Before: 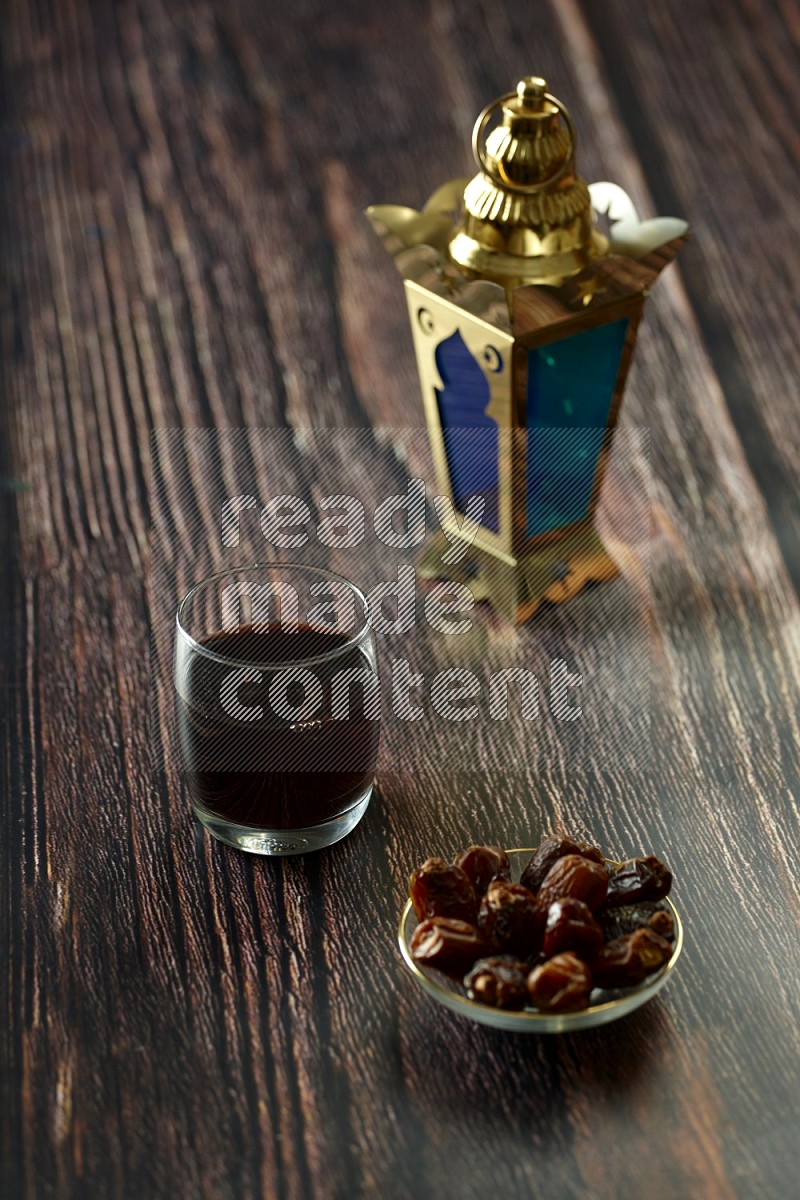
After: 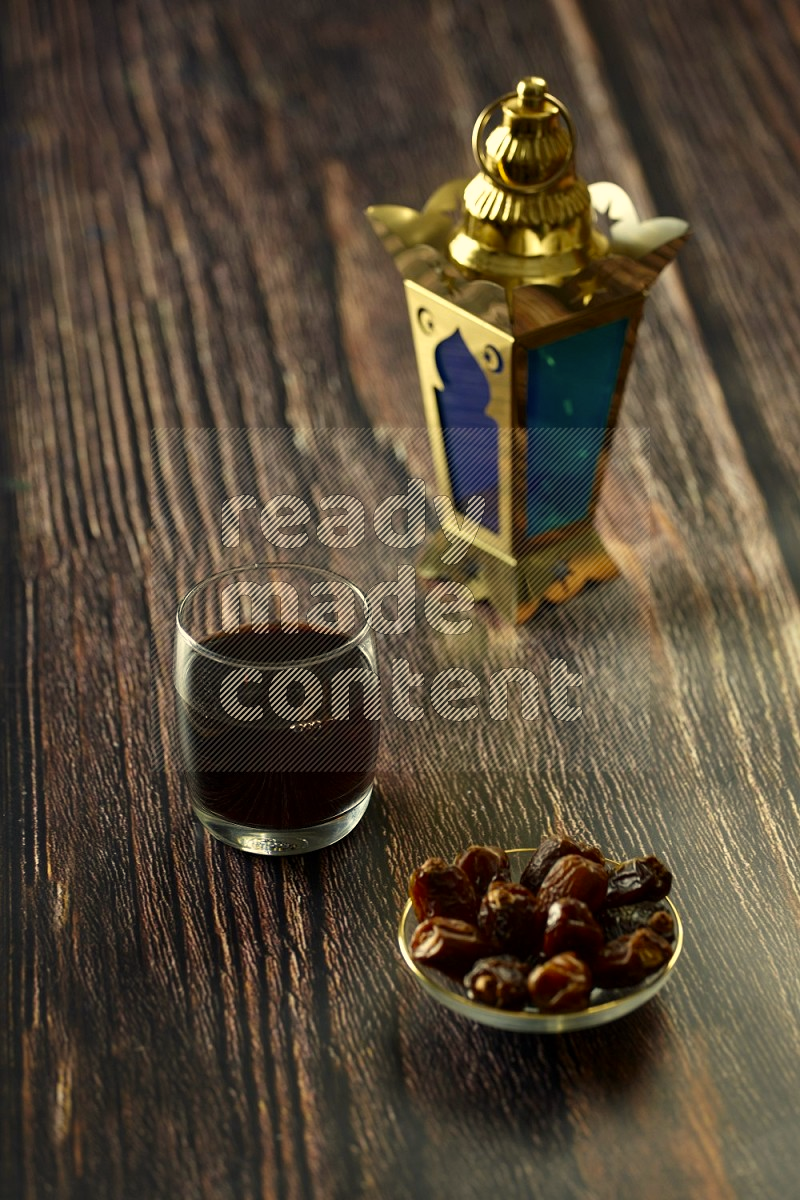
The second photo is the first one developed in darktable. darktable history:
color zones: curves: ch2 [(0, 0.5) (0.143, 0.5) (0.286, 0.489) (0.415, 0.421) (0.571, 0.5) (0.714, 0.5) (0.857, 0.5) (1, 0.5)]
color correction: highlights a* 1.39, highlights b* 17.83
